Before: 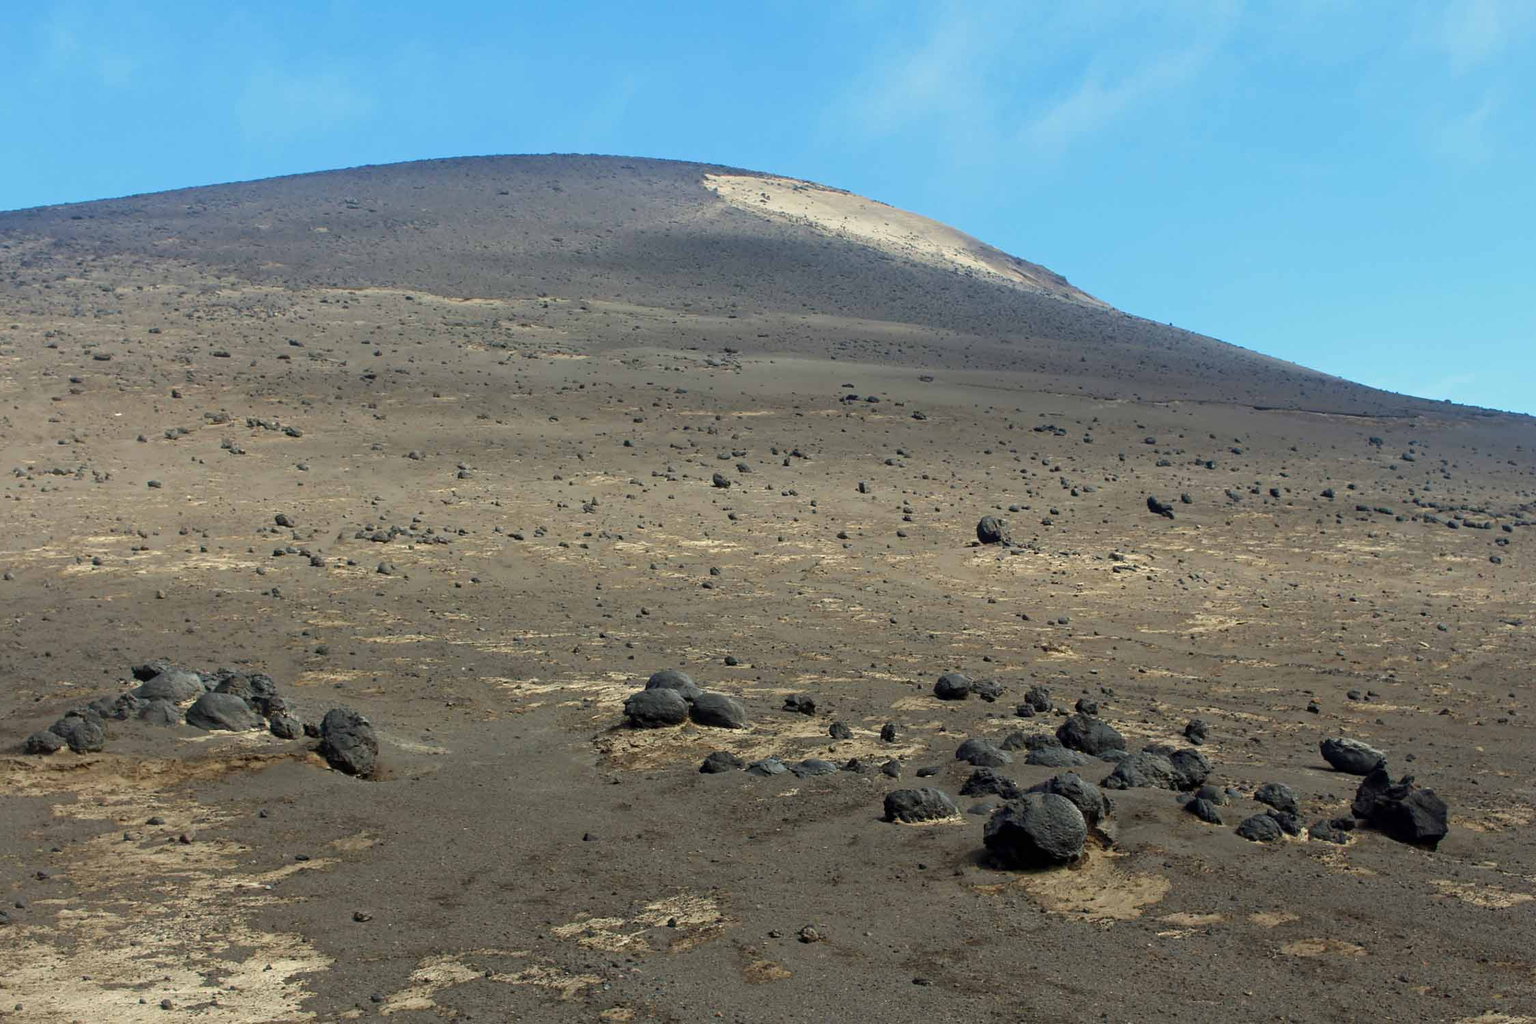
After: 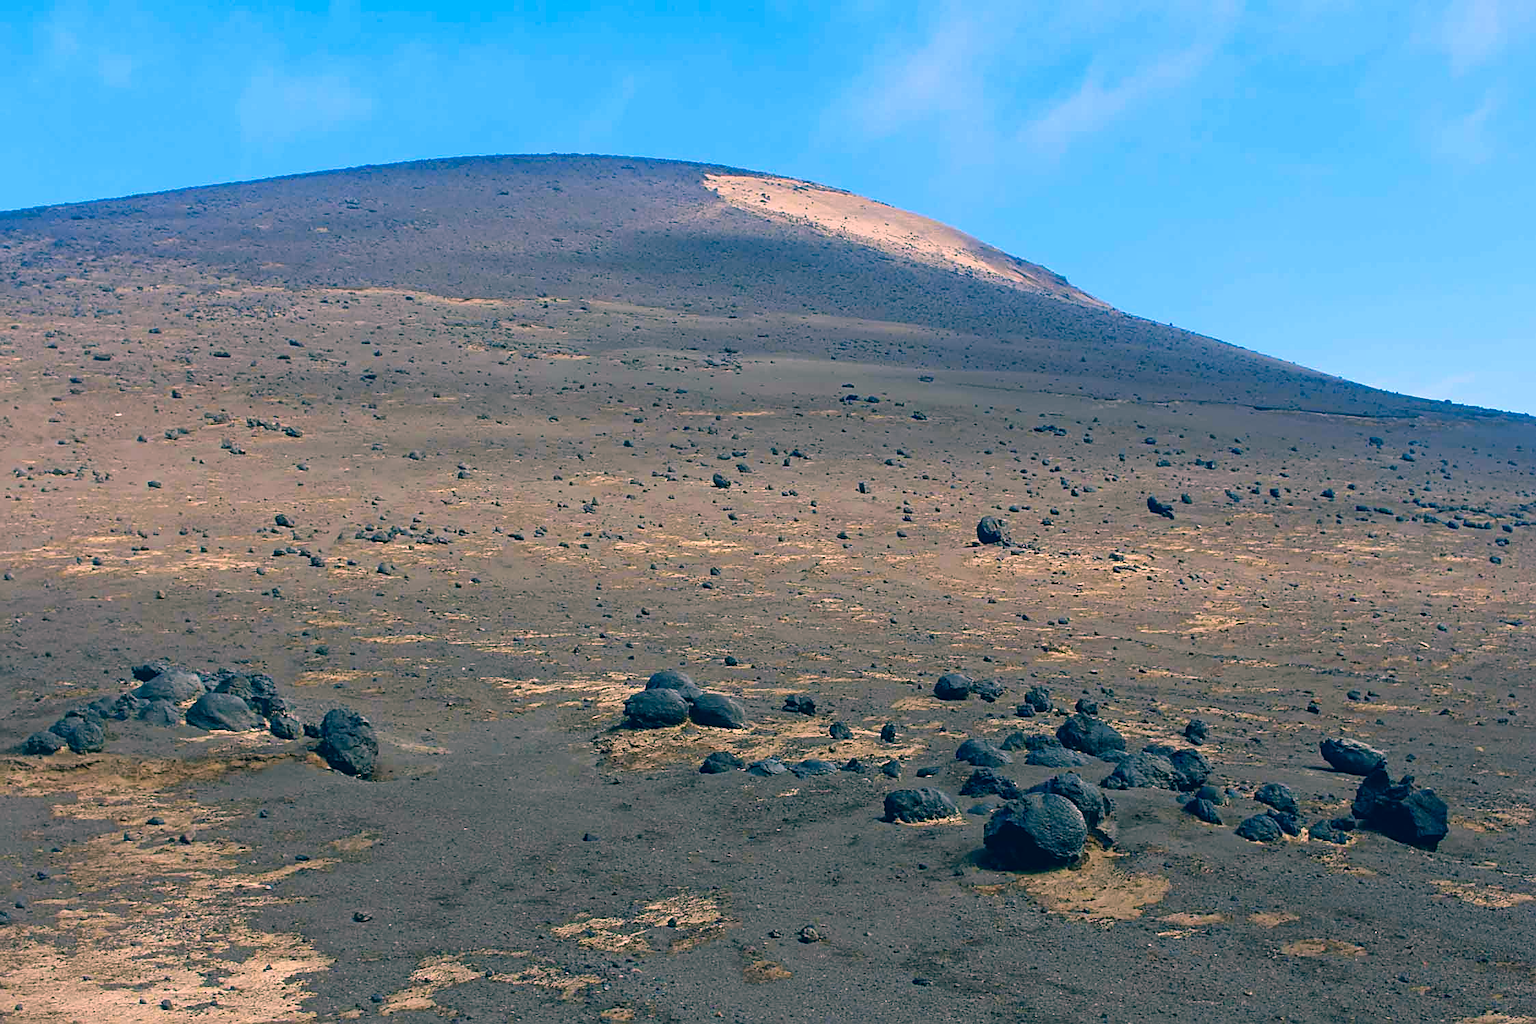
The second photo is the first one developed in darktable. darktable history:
color correction: highlights a* 17.03, highlights b* 0.205, shadows a* -15.38, shadows b* -14.56, saturation 1.5
sharpen: on, module defaults
